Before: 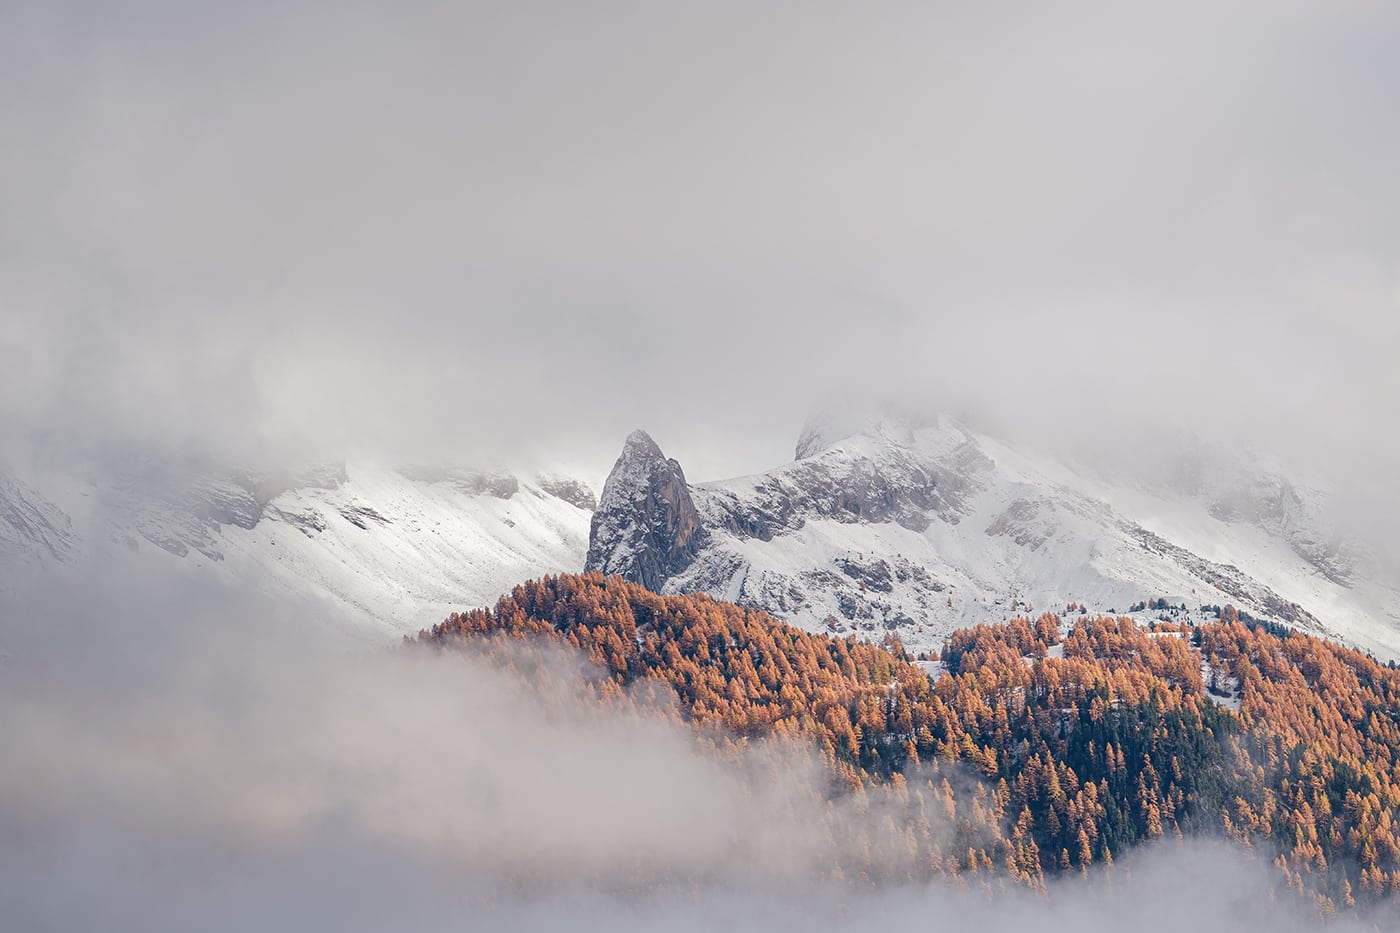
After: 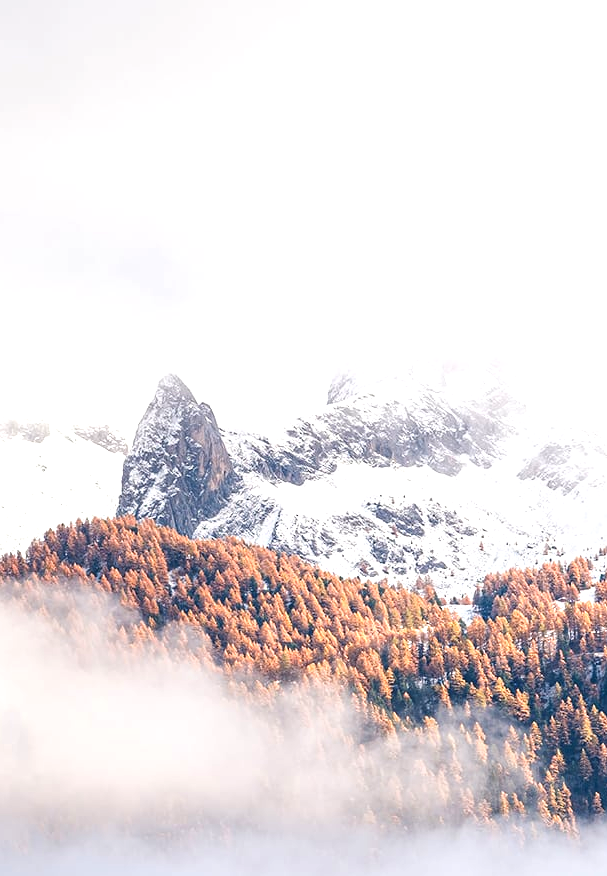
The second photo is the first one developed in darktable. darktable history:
crop: left 33.452%, top 6.025%, right 23.155%
exposure: black level correction 0, exposure 1 EV, compensate exposure bias true, compensate highlight preservation false
